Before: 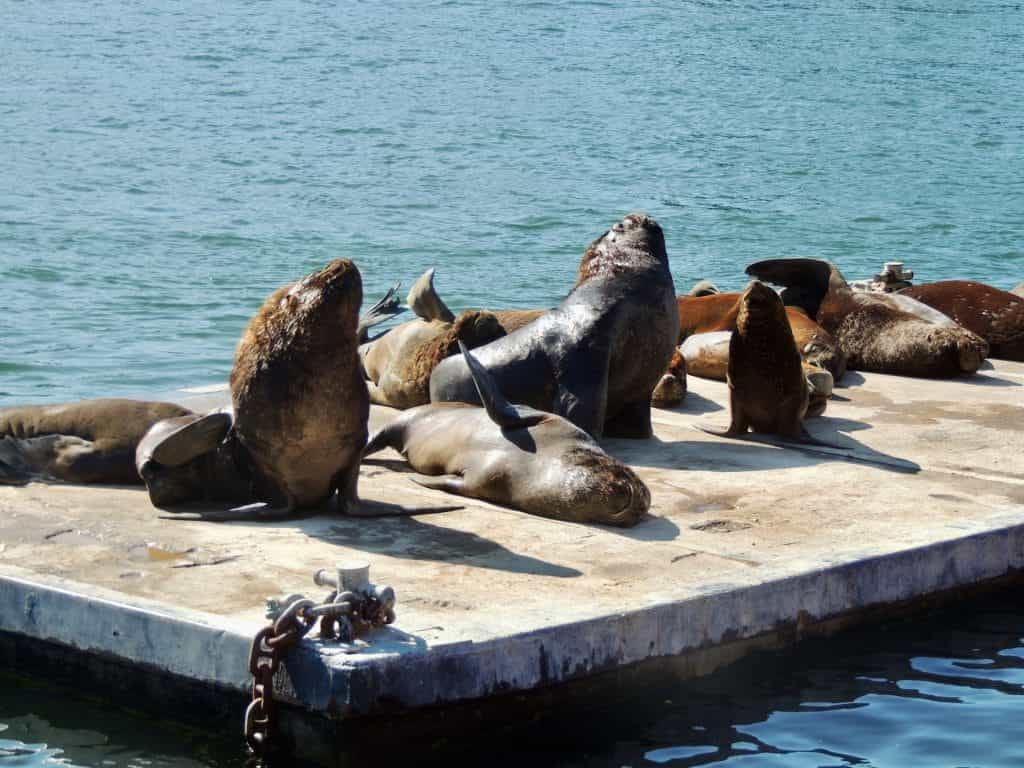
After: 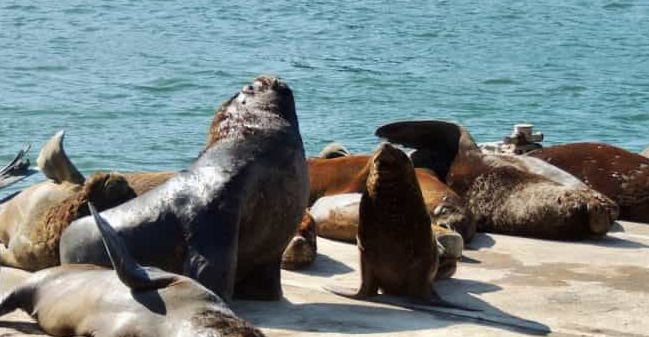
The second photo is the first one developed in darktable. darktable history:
crop: left 36.133%, top 18.019%, right 0.413%, bottom 38.064%
